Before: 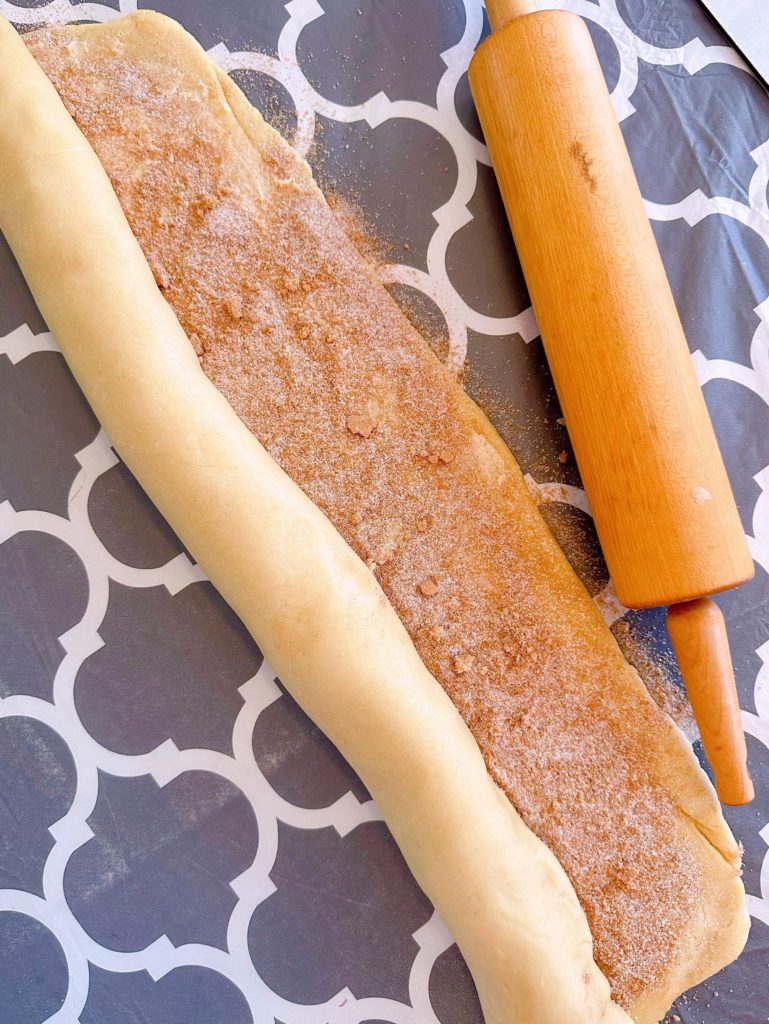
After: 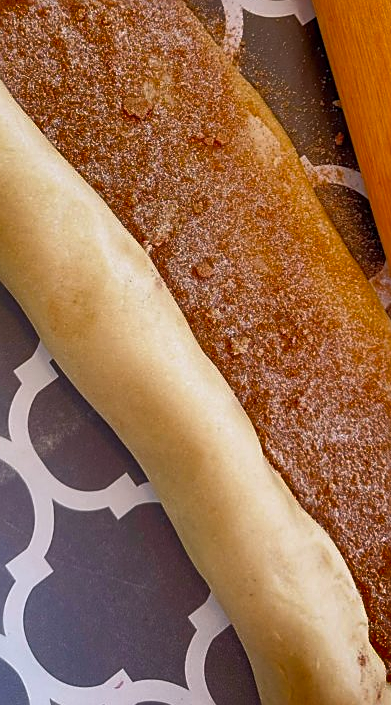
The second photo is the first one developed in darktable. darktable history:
color calibration: illuminant same as pipeline (D50), adaptation none (bypass)
sharpen: on, module defaults
crop and rotate: left 29.237%, top 31.152%, right 19.807%
shadows and highlights: radius 123.98, shadows 100, white point adjustment -3, highlights -100, highlights color adjustment 89.84%, soften with gaussian
